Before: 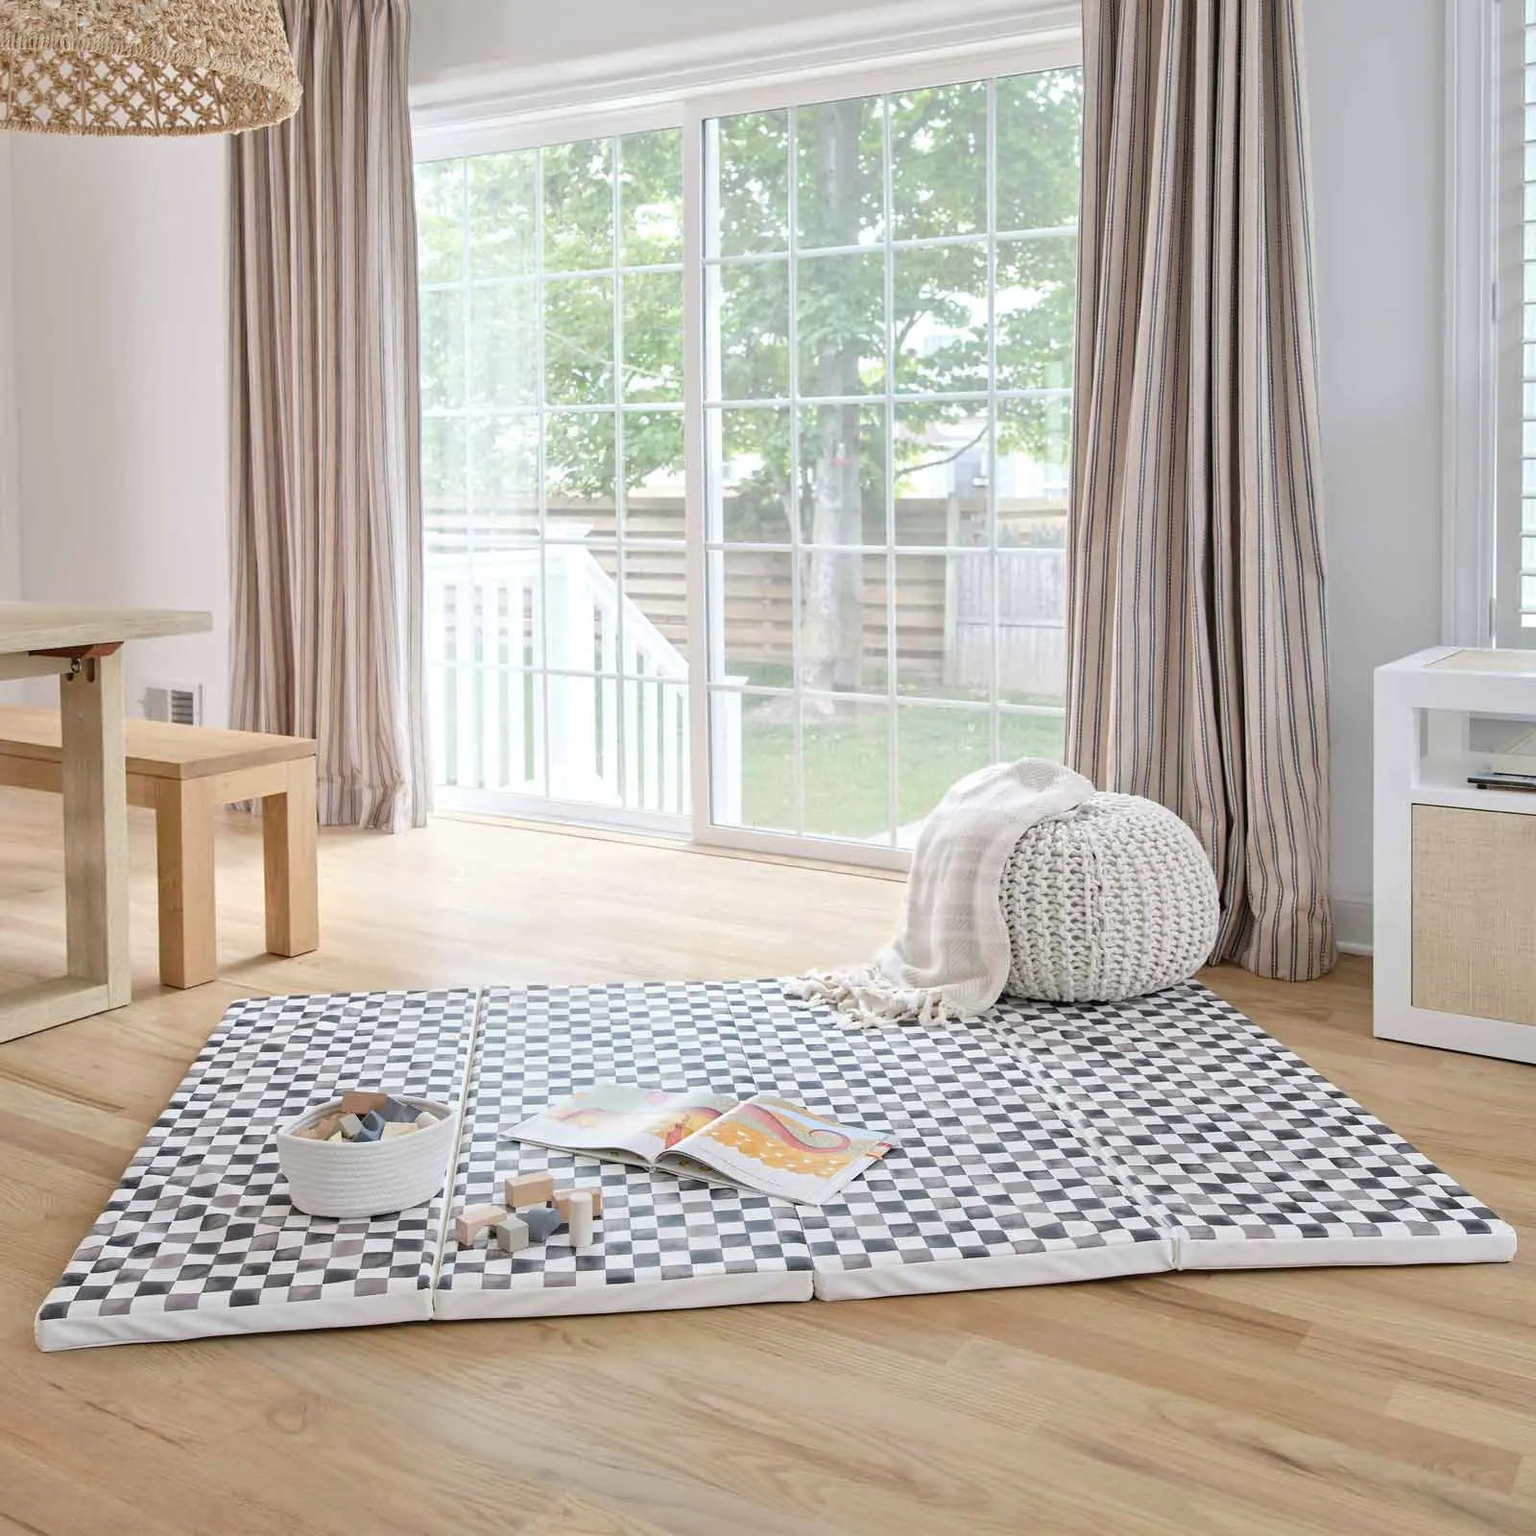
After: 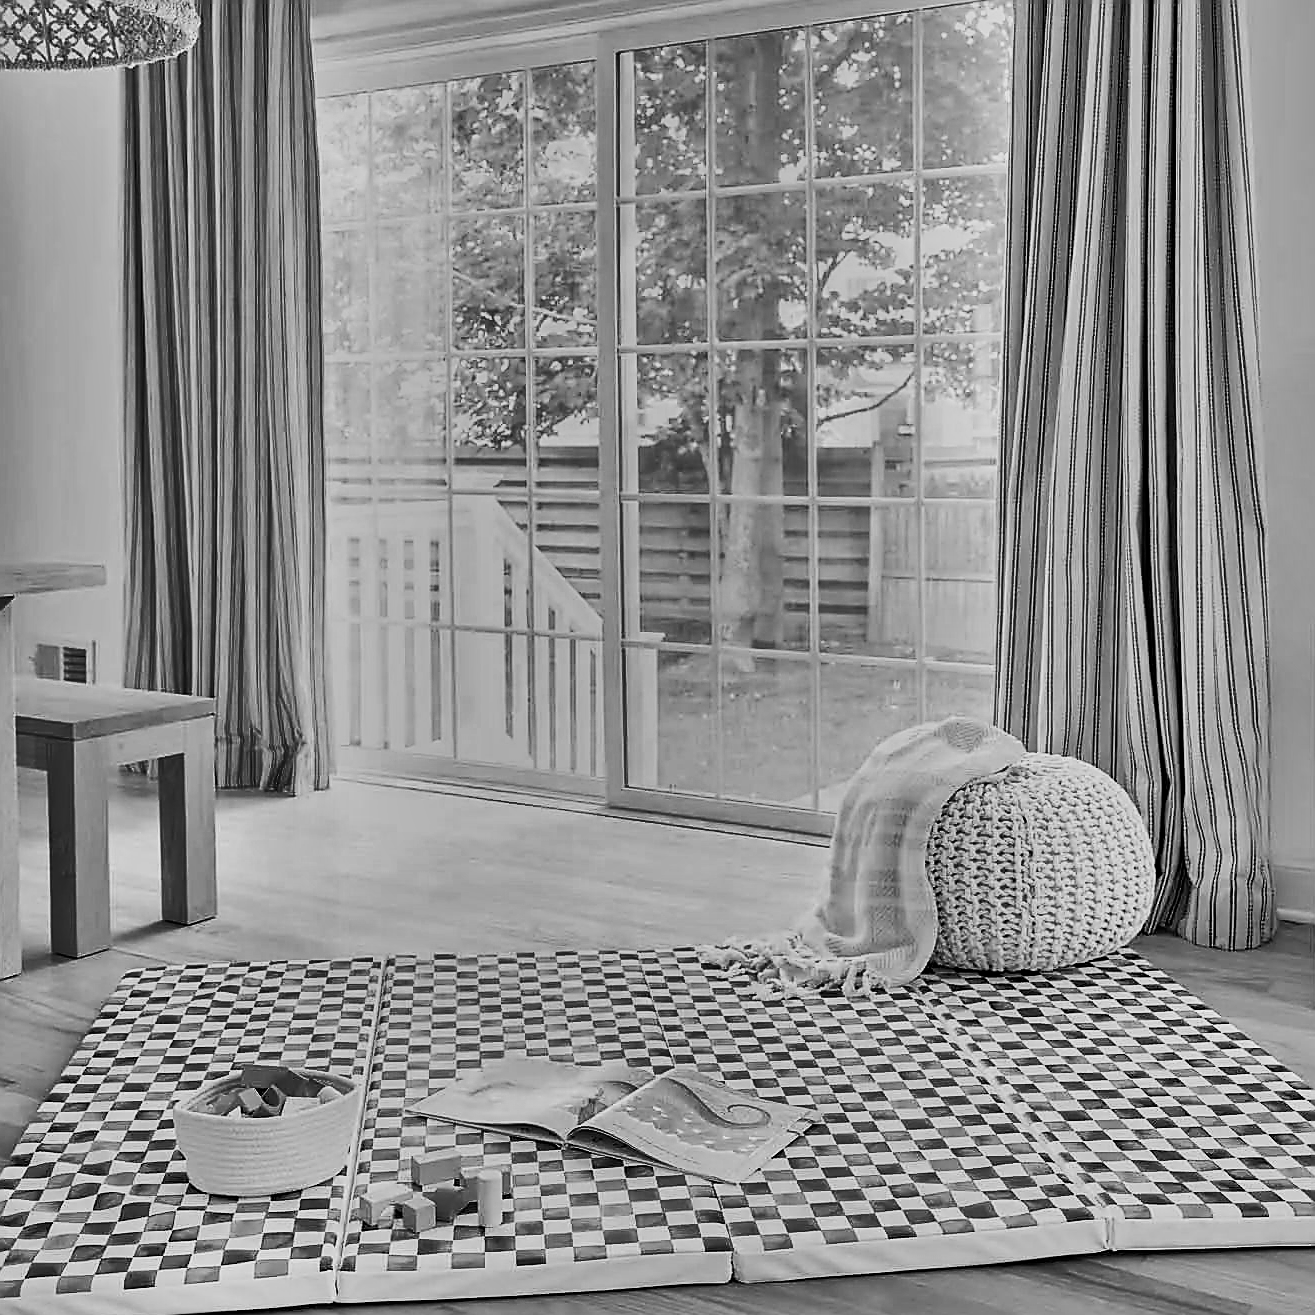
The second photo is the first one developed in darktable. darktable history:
shadows and highlights: shadows 20.91, highlights -82.73, soften with gaussian
monochrome: a -3.63, b -0.465
sharpen: radius 1.4, amount 1.25, threshold 0.7
crop and rotate: left 7.196%, top 4.574%, right 10.605%, bottom 13.178%
exposure: exposure 0.485 EV, compensate highlight preservation false
white balance: red 0.924, blue 1.095
filmic rgb: black relative exposure -5 EV, hardness 2.88, contrast 1.3
